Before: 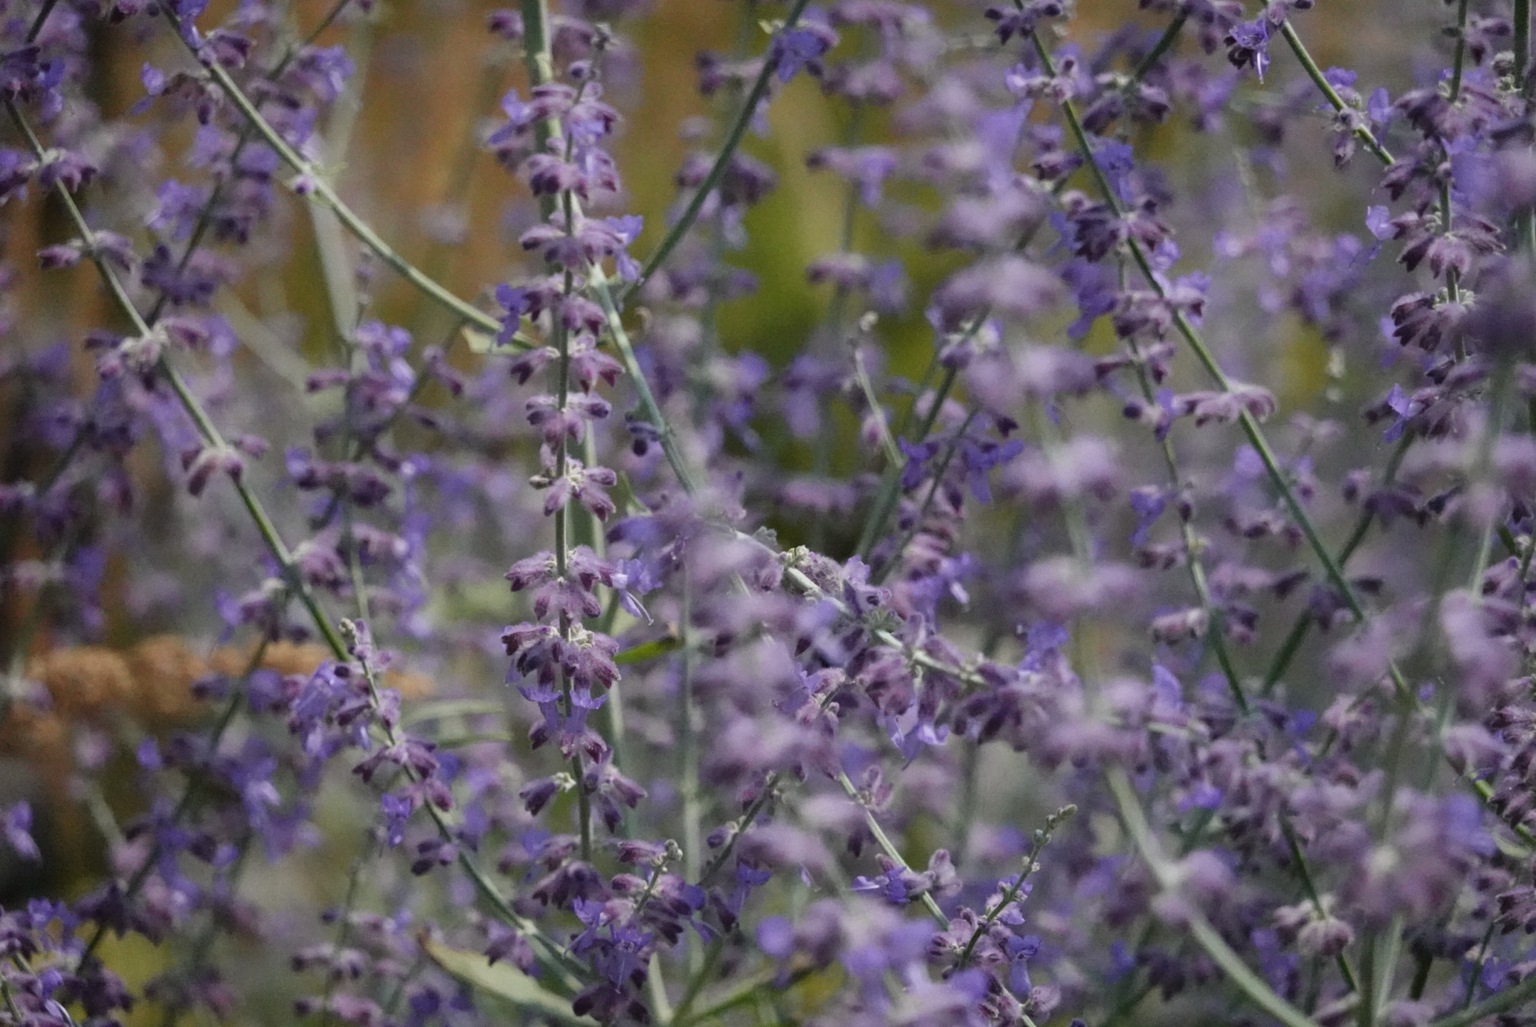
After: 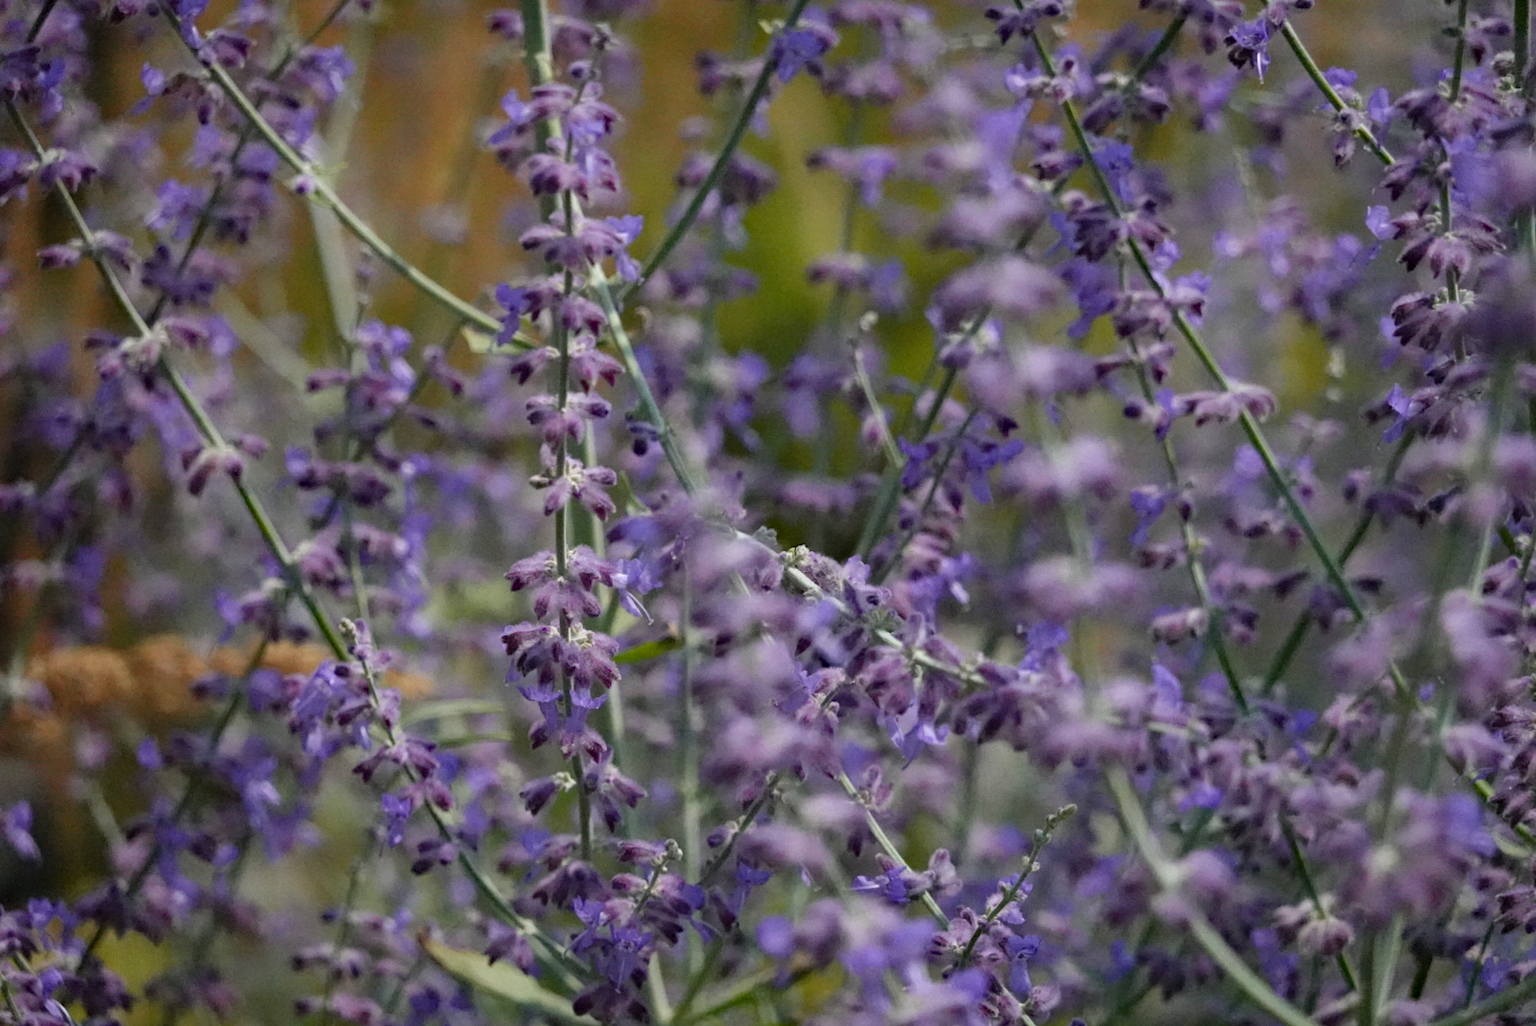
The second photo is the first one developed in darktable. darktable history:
color correction: highlights b* 0.013, saturation 1.09
haze removal: compatibility mode true, adaptive false
